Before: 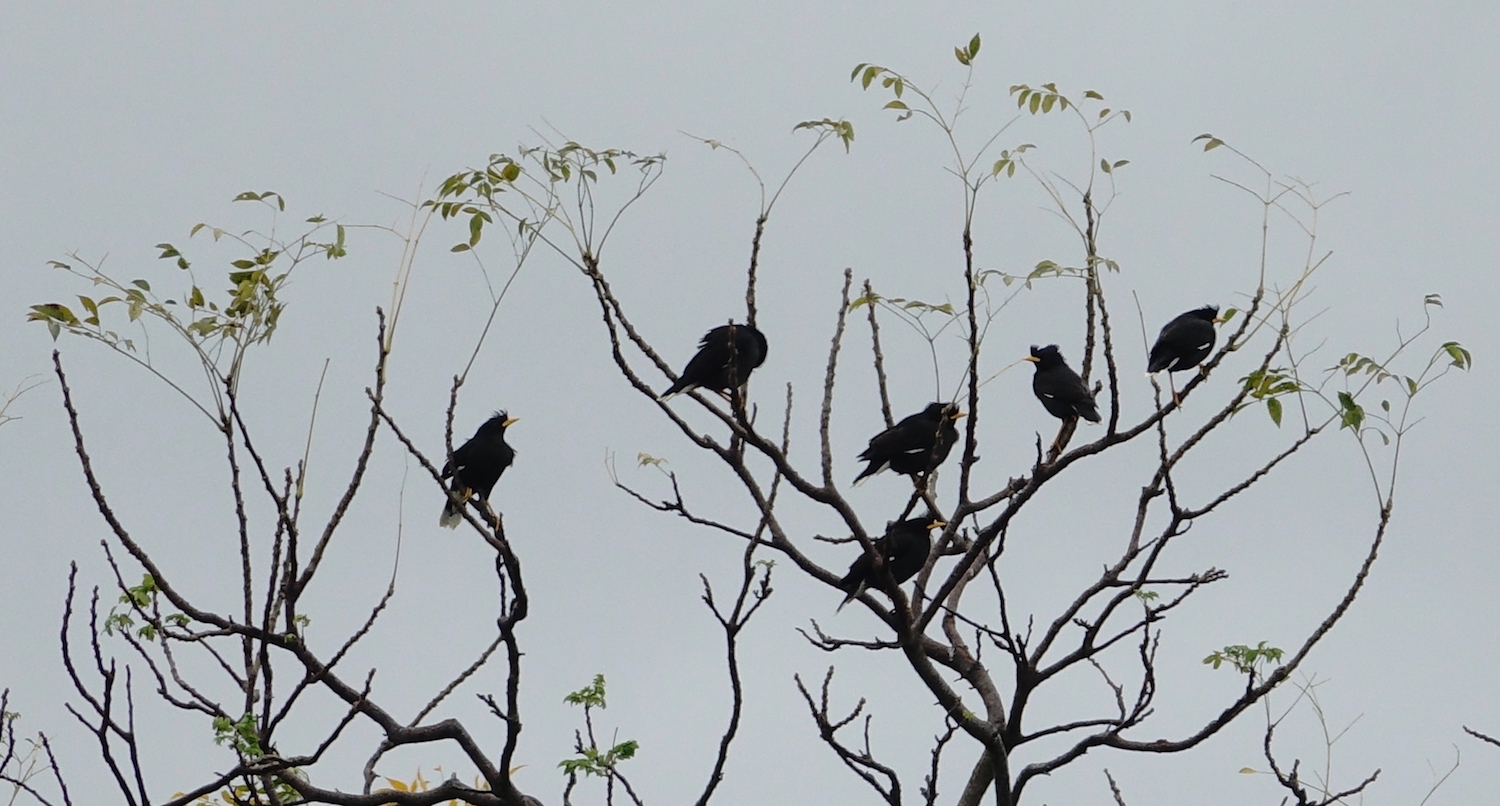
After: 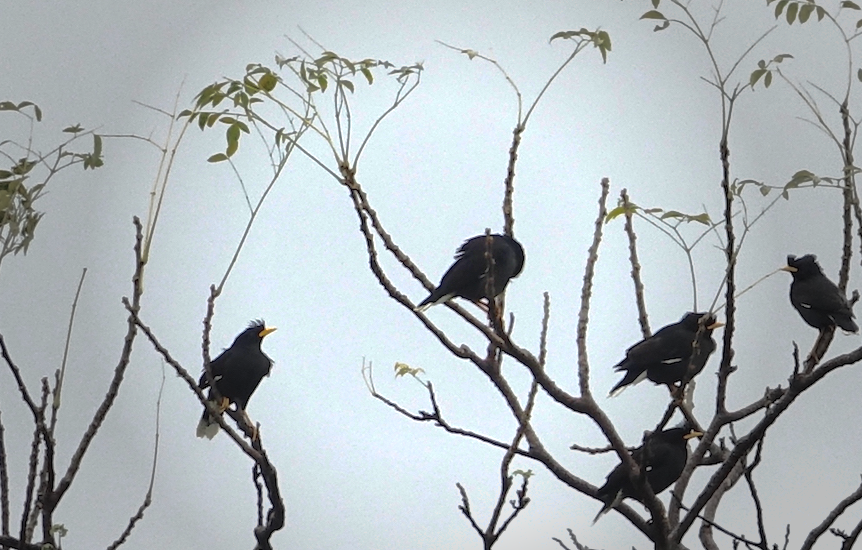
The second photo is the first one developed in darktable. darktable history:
crop: left 16.252%, top 11.208%, right 26.235%, bottom 20.474%
exposure: black level correction 0, exposure 0.892 EV, compensate highlight preservation false
vignetting: fall-off start 40.47%, fall-off radius 40.19%
shadows and highlights: highlights color adjustment 78.2%
